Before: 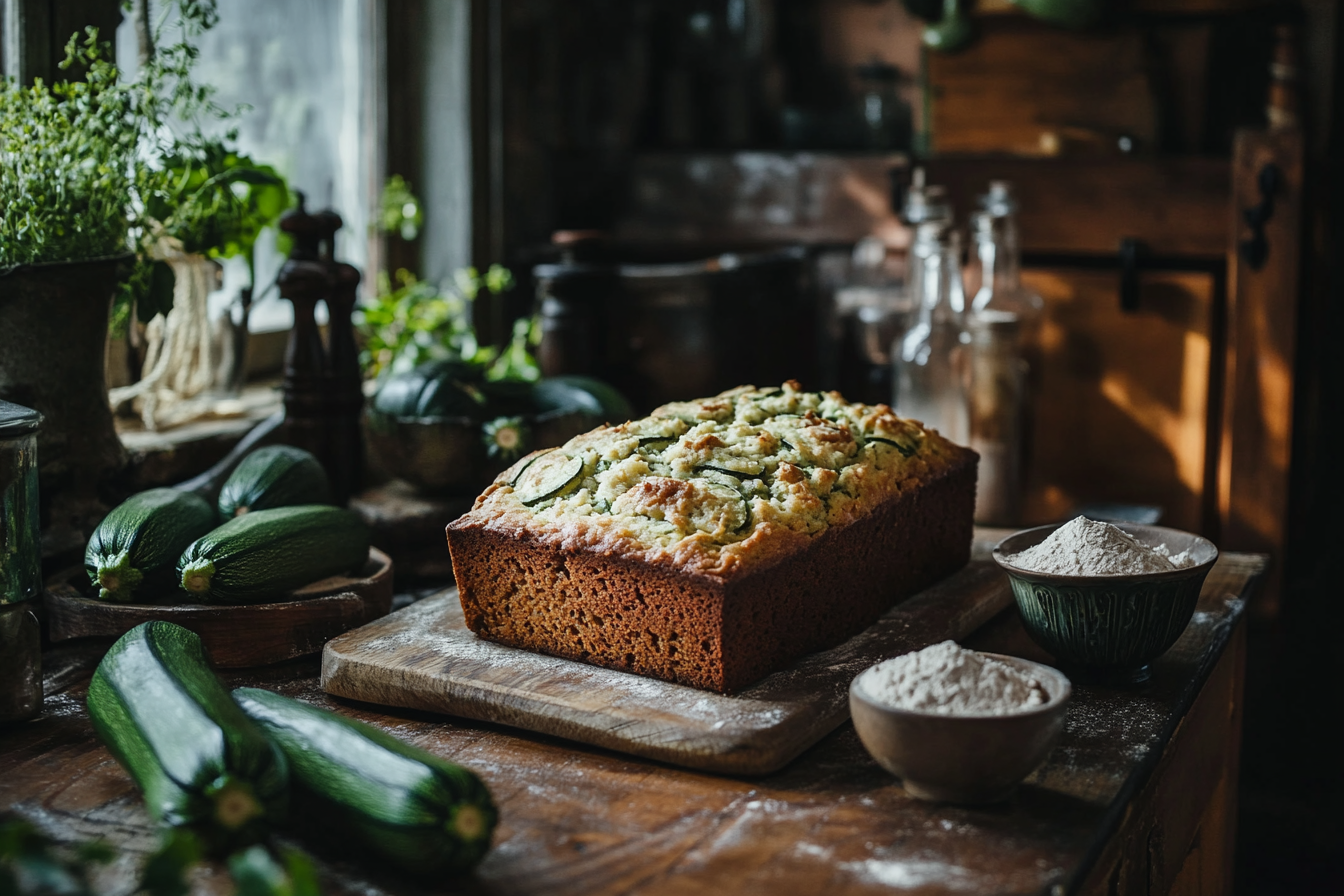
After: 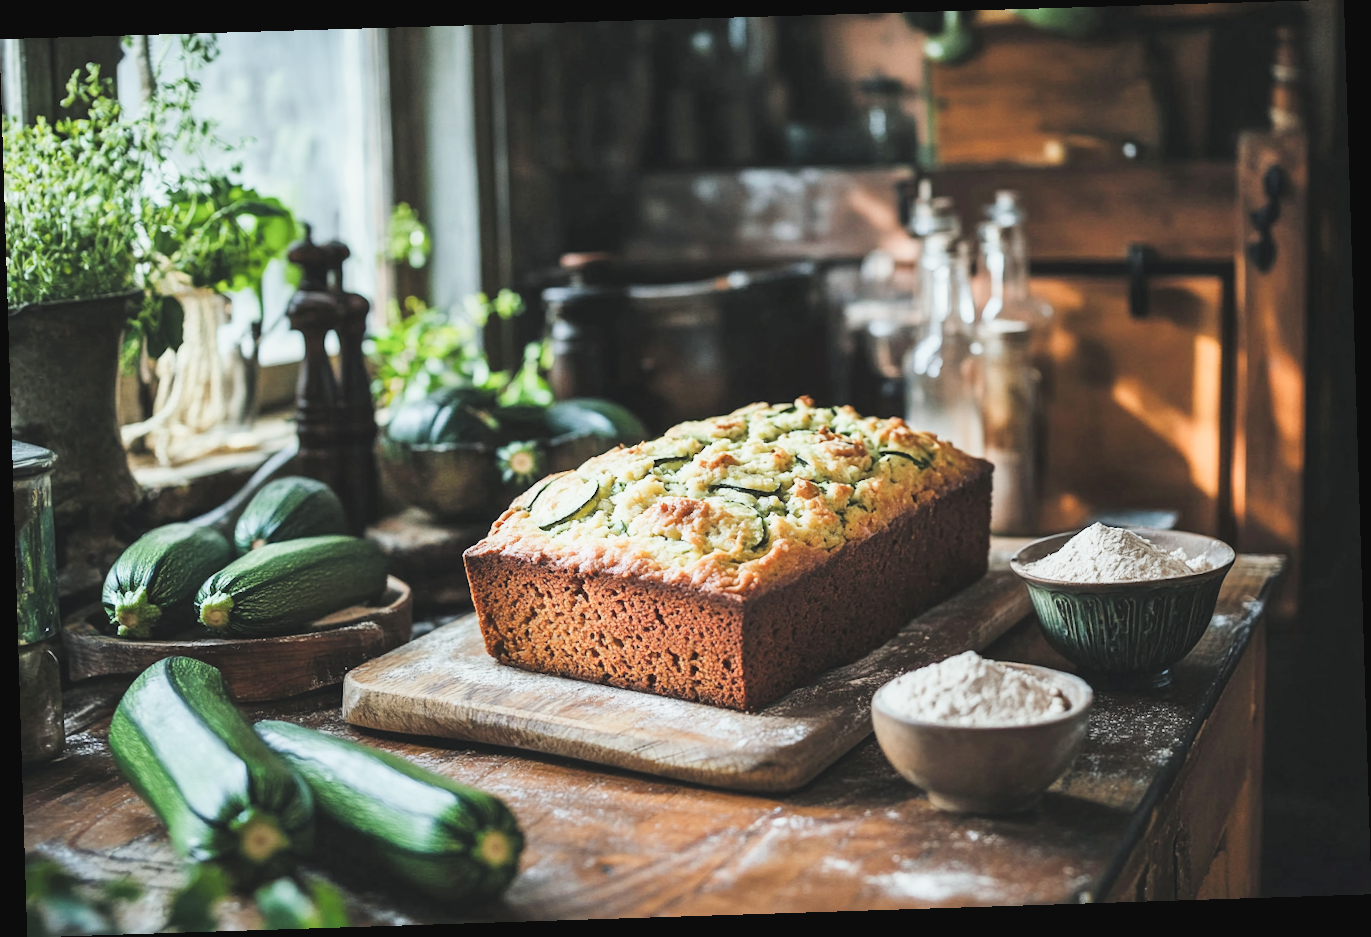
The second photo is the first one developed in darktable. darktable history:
rotate and perspective: rotation -1.77°, lens shift (horizontal) 0.004, automatic cropping off
exposure: black level correction 0, exposure 1.625 EV, compensate exposure bias true, compensate highlight preservation false
color balance: lift [1.007, 1, 1, 1], gamma [1.097, 1, 1, 1]
filmic rgb: black relative exposure -7.65 EV, white relative exposure 4.56 EV, hardness 3.61, contrast 1.05
